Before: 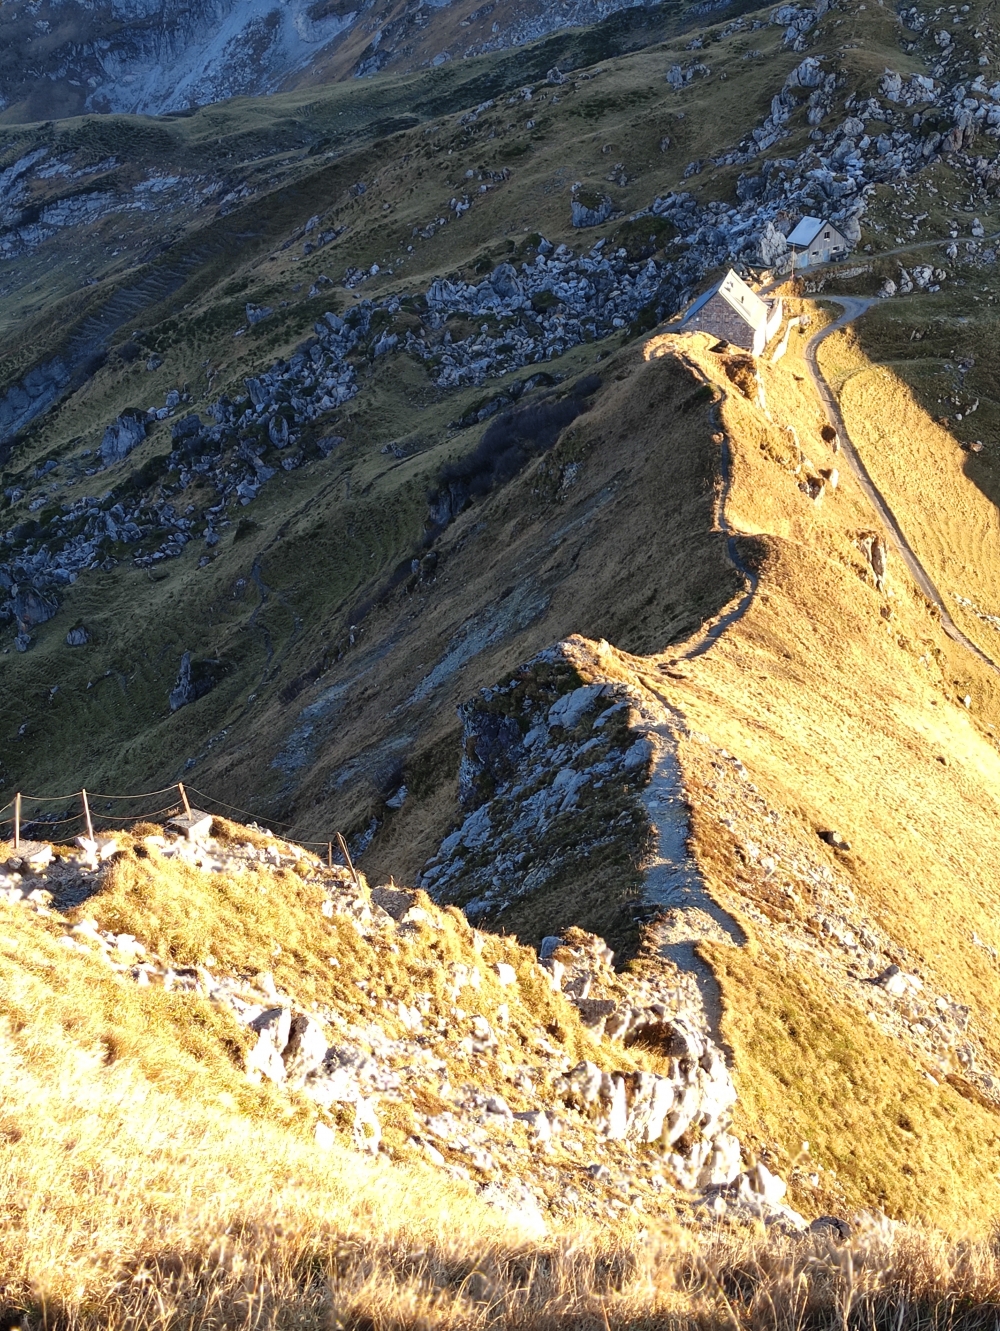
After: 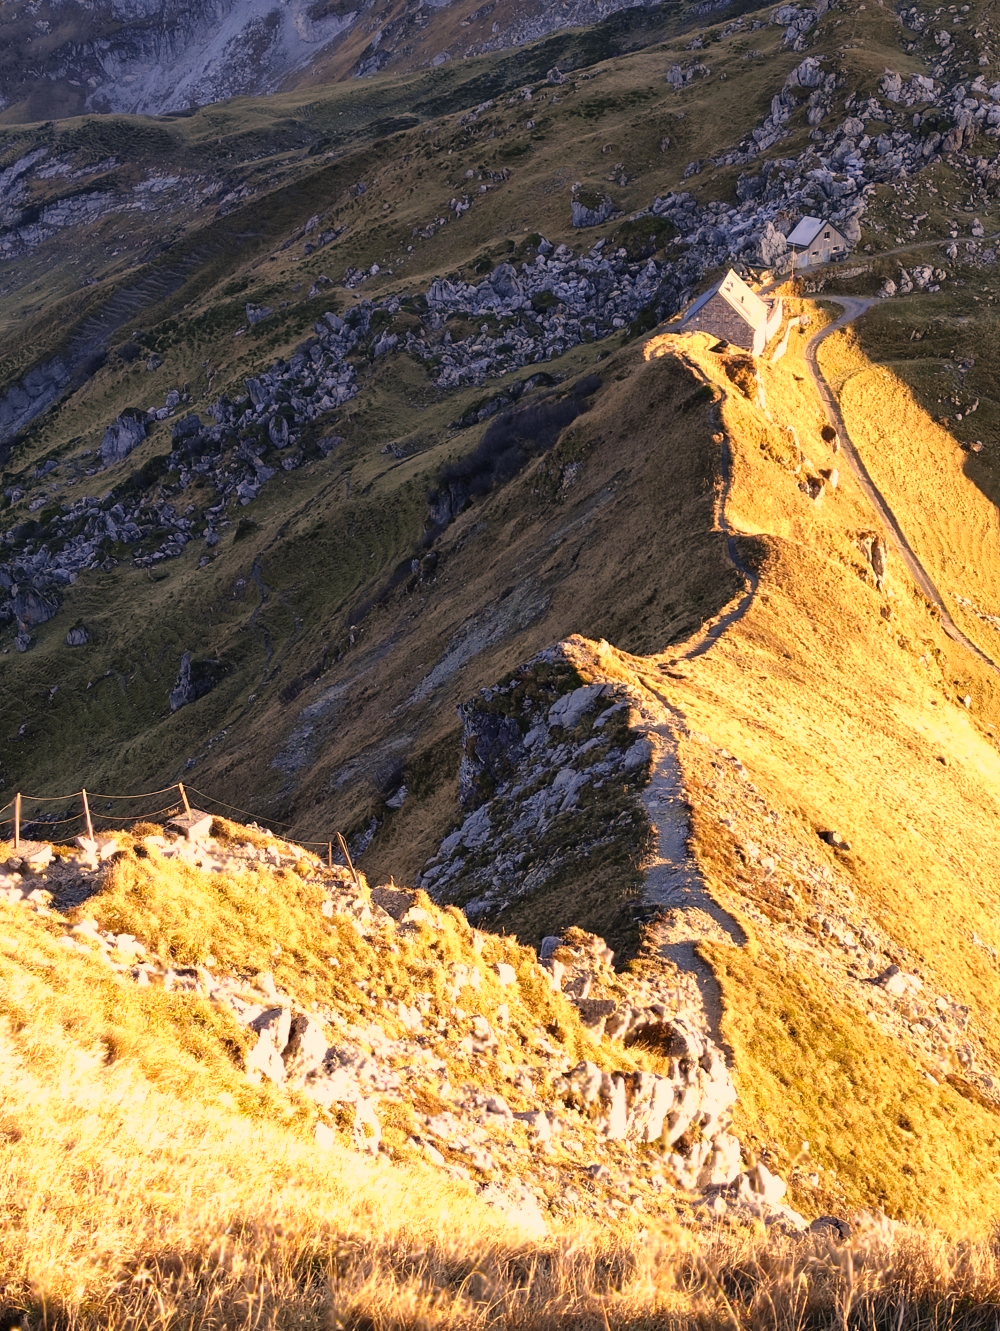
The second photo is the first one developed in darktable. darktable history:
color correction: highlights a* 17.51, highlights b* 18.94
